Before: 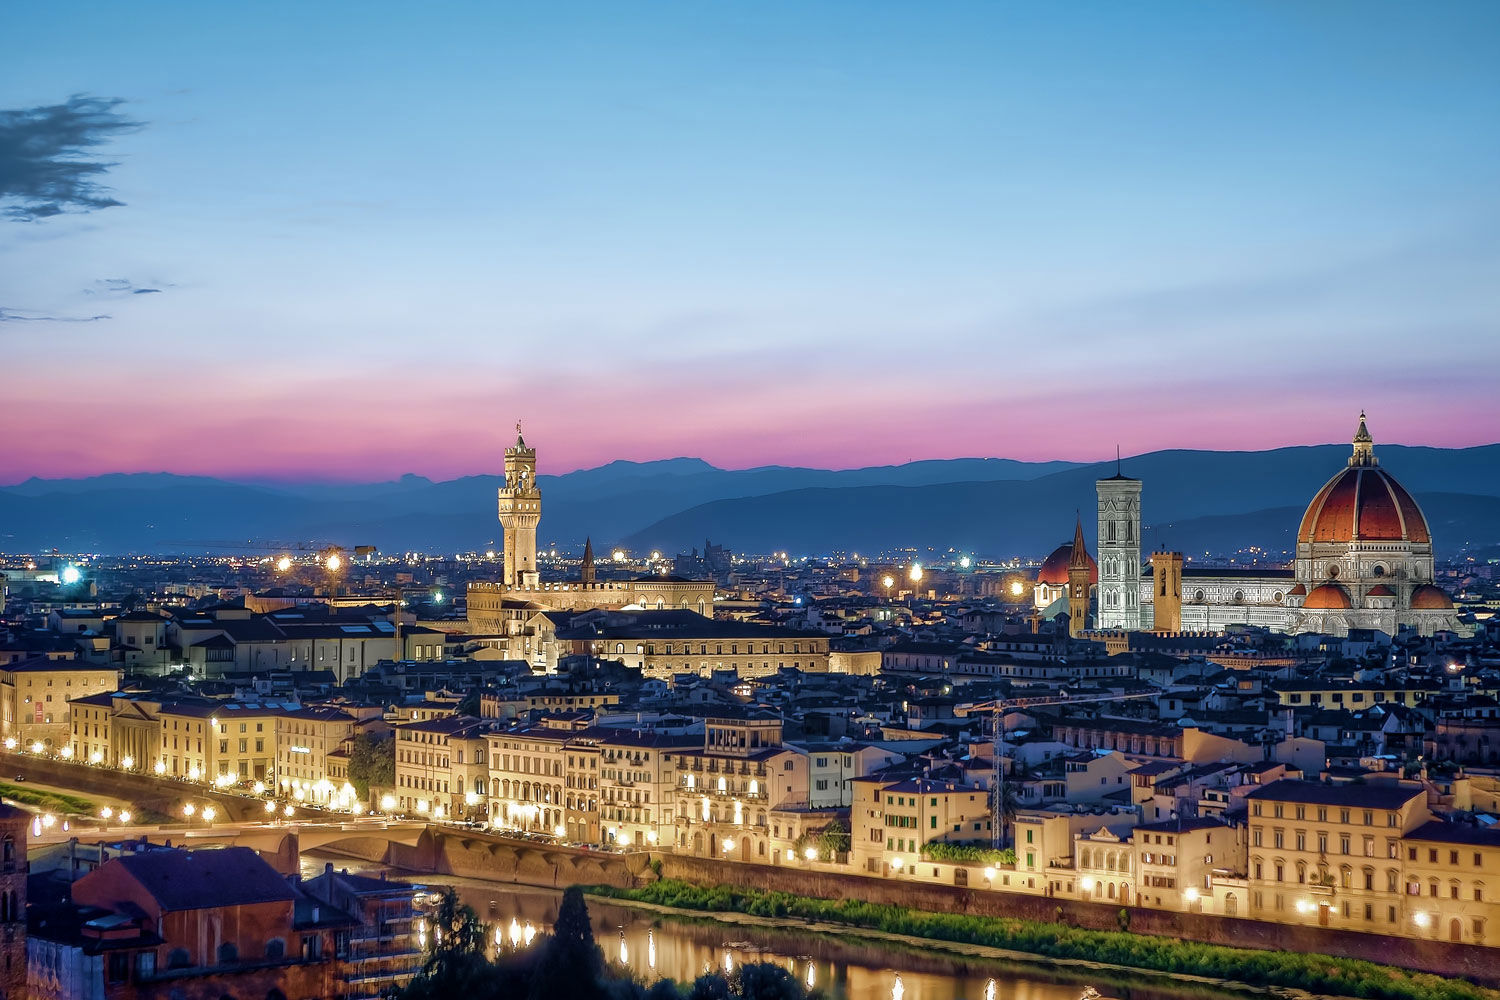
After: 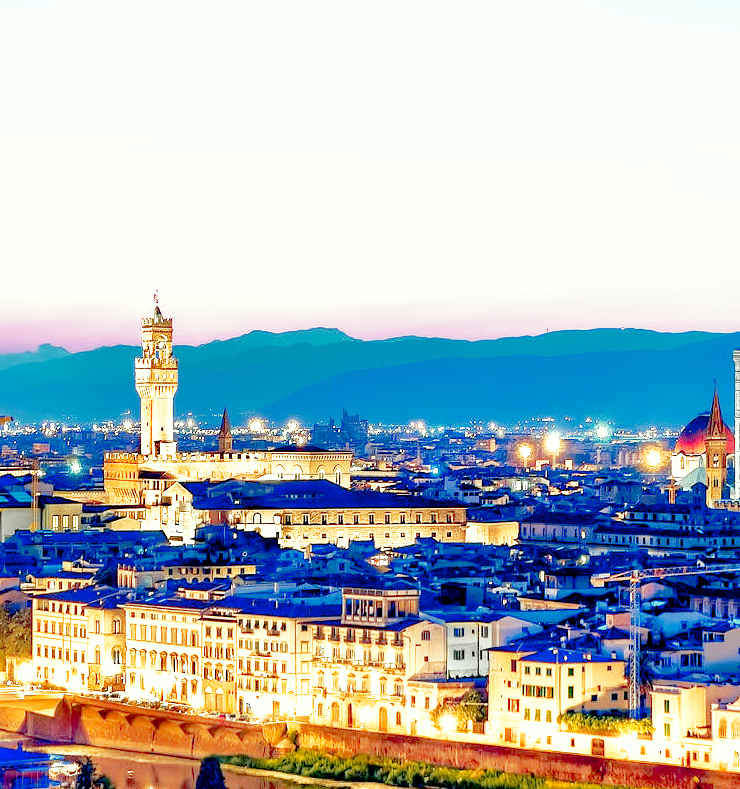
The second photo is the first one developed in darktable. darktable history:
crop and rotate: angle 0.011°, left 24.196%, top 13.082%, right 26.429%, bottom 7.963%
exposure: black level correction 0.011, exposure 1.088 EV, compensate highlight preservation false
contrast brightness saturation: brightness -0.096
color correction: highlights a* -4.67, highlights b* 5.06, saturation 0.946
base curve: curves: ch0 [(0, 0) (0.012, 0.01) (0.073, 0.168) (0.31, 0.711) (0.645, 0.957) (1, 1)], preserve colors none
shadows and highlights: highlights -59.95
color zones: curves: ch1 [(0.263, 0.53) (0.376, 0.287) (0.487, 0.512) (0.748, 0.547) (1, 0.513)]; ch2 [(0.262, 0.45) (0.751, 0.477)]
